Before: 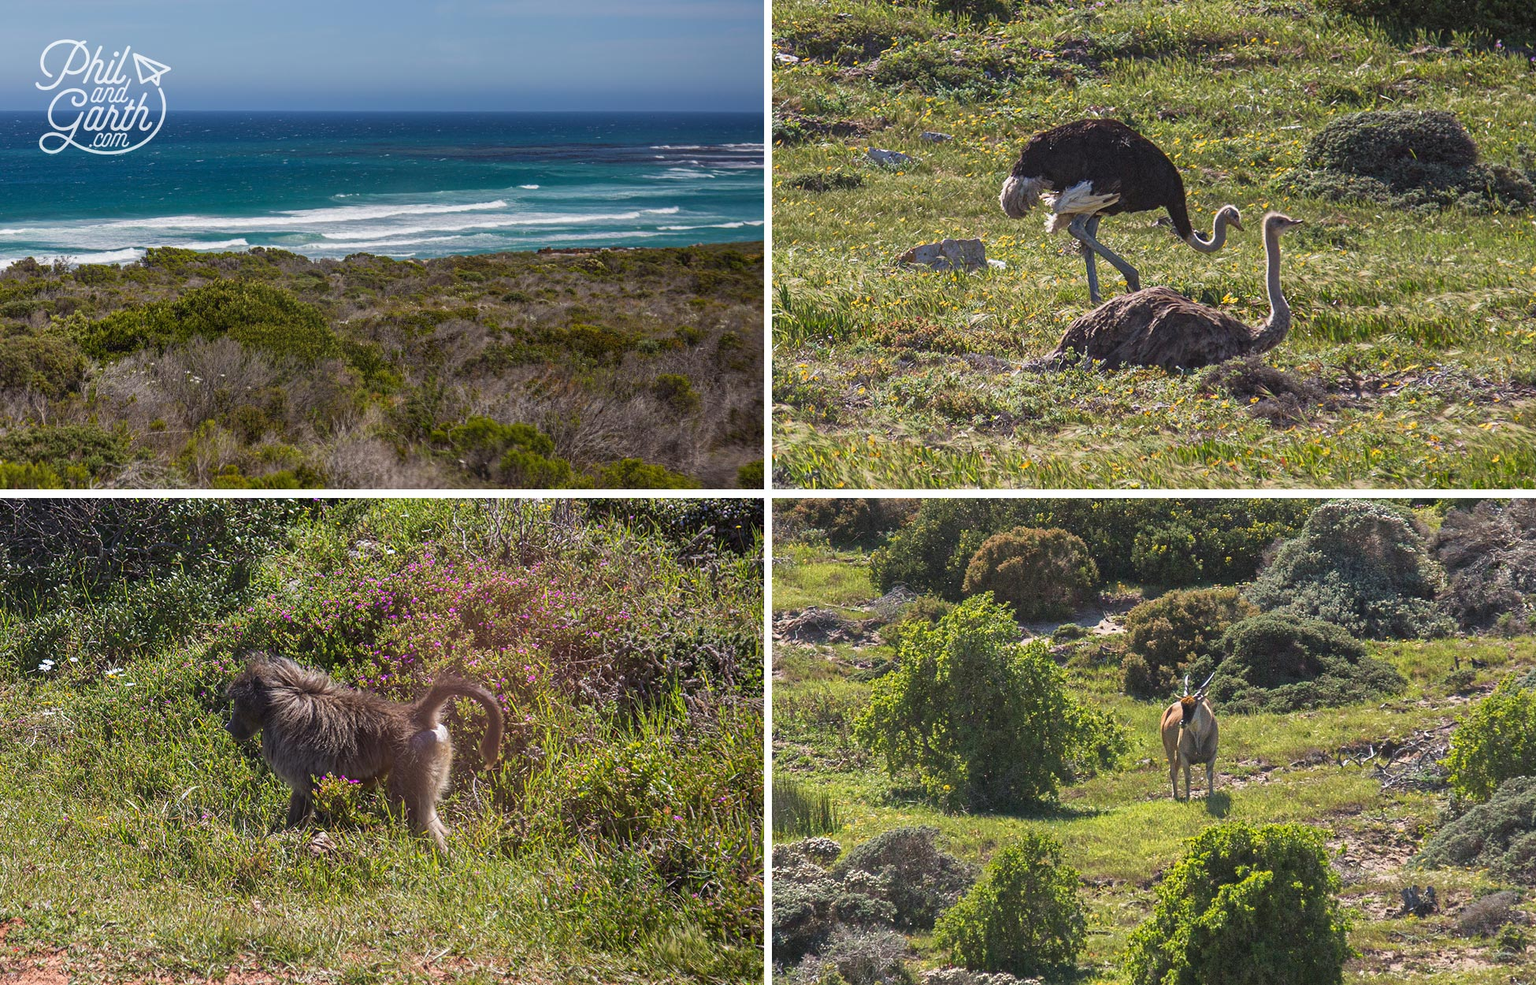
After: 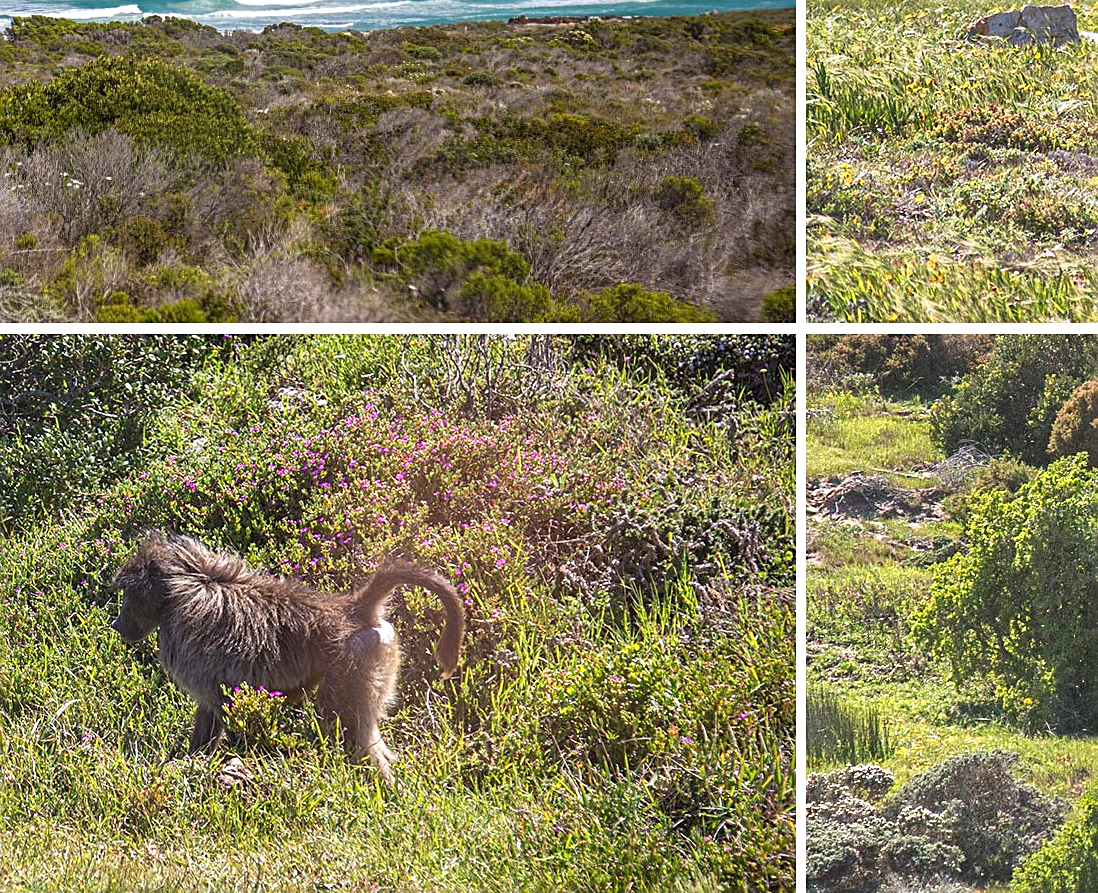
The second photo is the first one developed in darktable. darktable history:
exposure: exposure 0.6 EV, compensate highlight preservation false
crop: left 8.966%, top 23.852%, right 34.699%, bottom 4.703%
sharpen: on, module defaults
